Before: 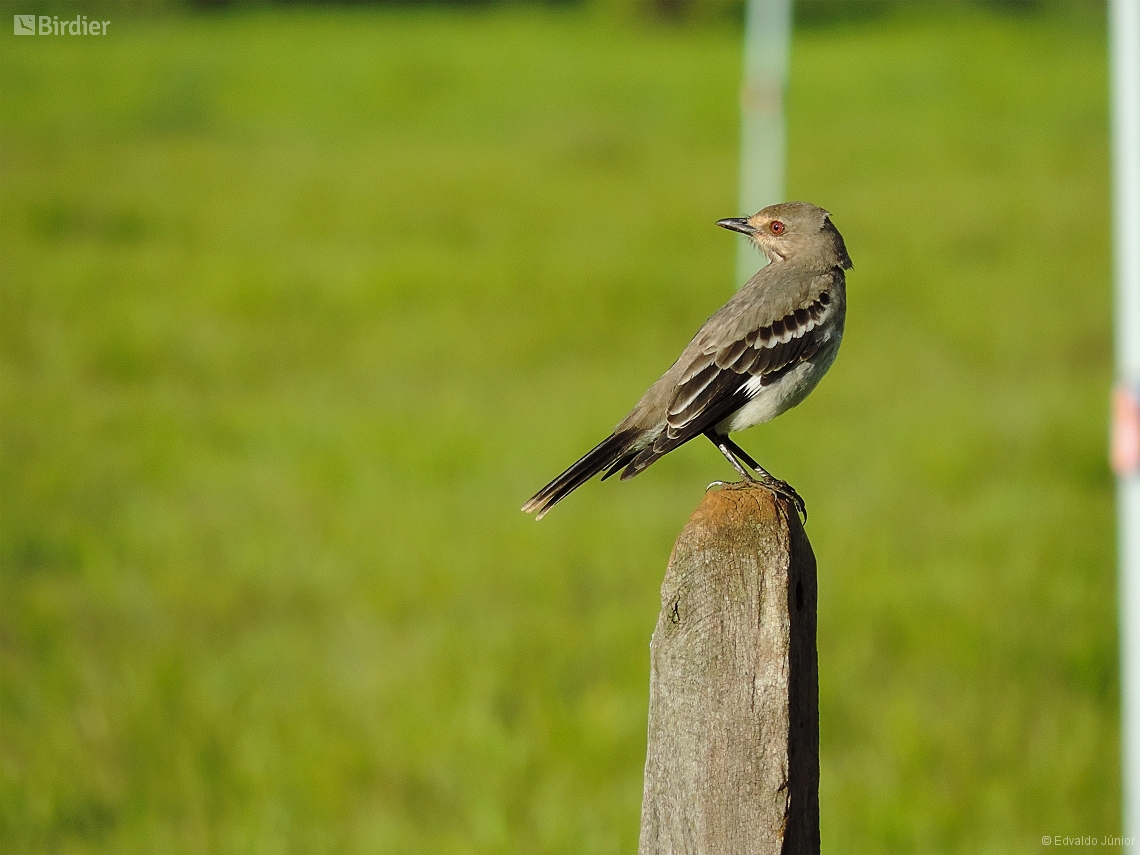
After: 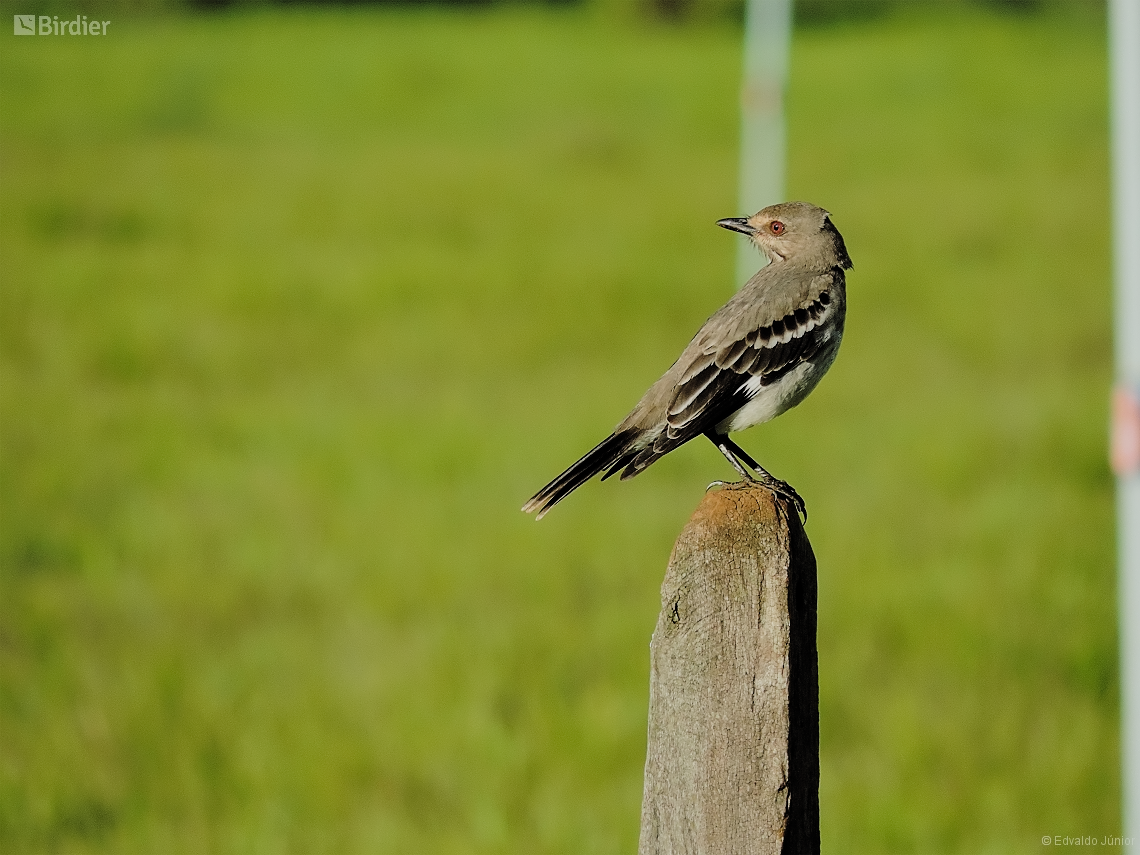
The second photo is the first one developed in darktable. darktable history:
filmic rgb: black relative exposure -6.9 EV, white relative exposure 5.65 EV, hardness 2.85, add noise in highlights 0, color science v3 (2019), use custom middle-gray values true, contrast in highlights soft
contrast equalizer: y [[0.5, 0.542, 0.583, 0.625, 0.667, 0.708], [0.5 ×6], [0.5 ×6], [0, 0.033, 0.067, 0.1, 0.133, 0.167], [0, 0.05, 0.1, 0.15, 0.2, 0.25]], mix 0.213
color balance rgb: shadows lift › chroma 0.876%, shadows lift › hue 115.12°, perceptual saturation grading › global saturation 0.353%, saturation formula JzAzBz (2021)
